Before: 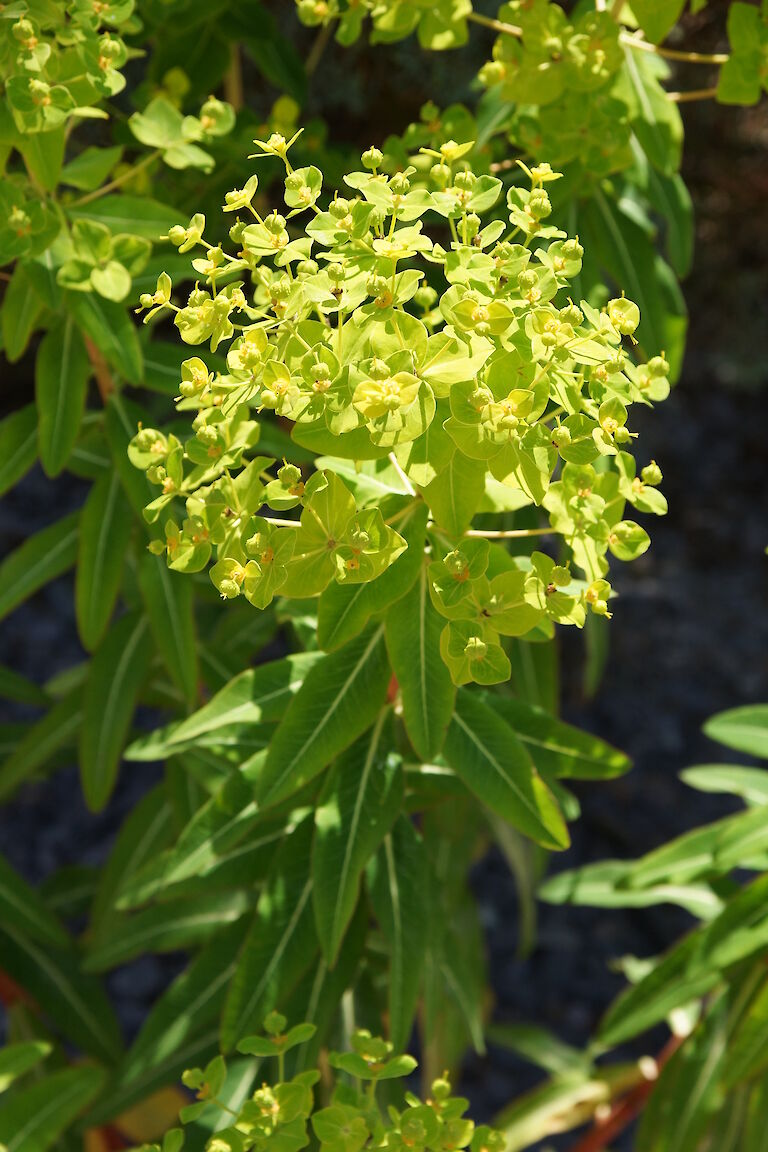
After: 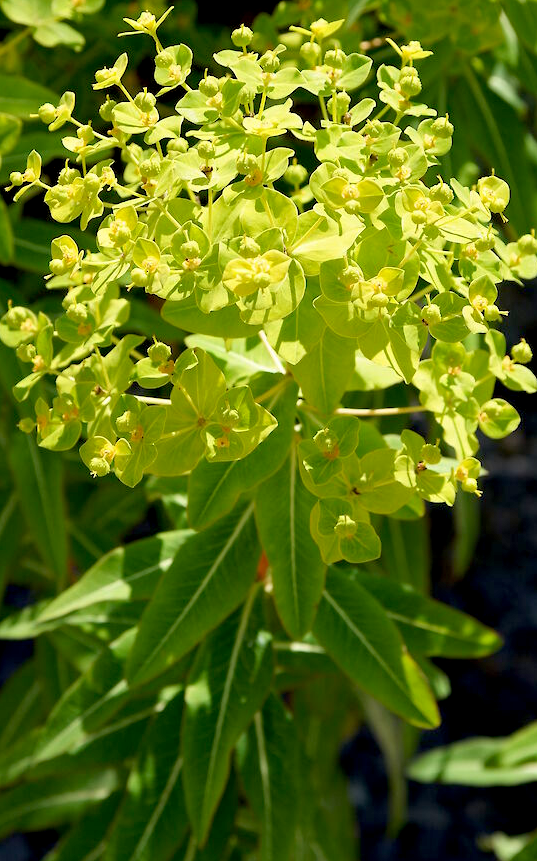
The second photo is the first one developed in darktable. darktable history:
crop and rotate: left 17.046%, top 10.659%, right 12.989%, bottom 14.553%
exposure: black level correction 0.012, compensate highlight preservation false
